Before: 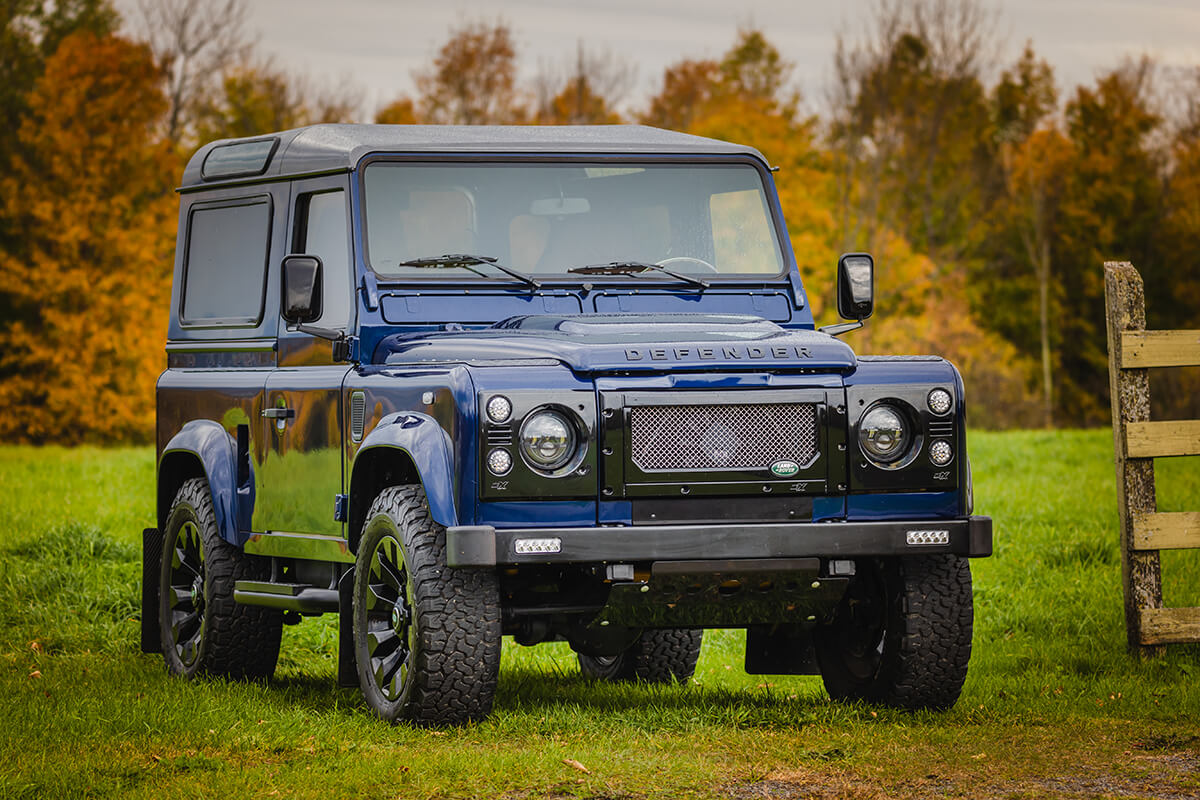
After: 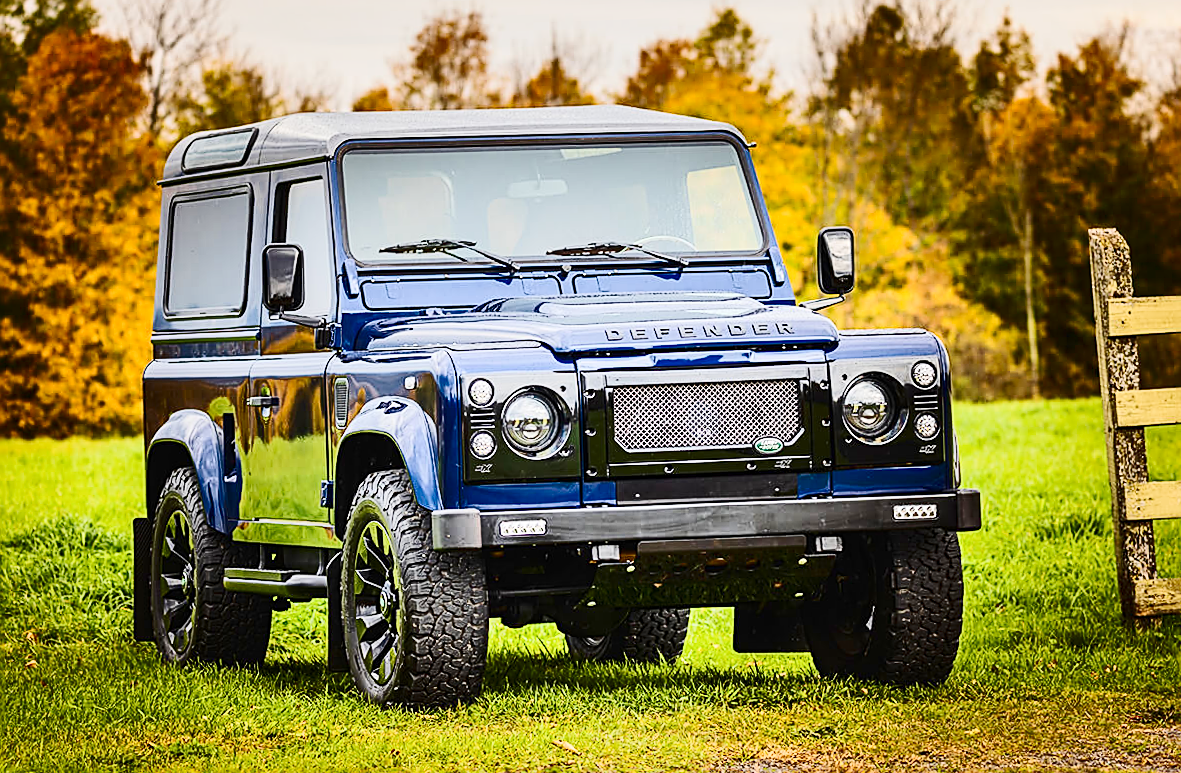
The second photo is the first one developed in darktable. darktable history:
shadows and highlights: shadows 49, highlights -41, soften with gaussian
rotate and perspective: rotation -1.32°, lens shift (horizontal) -0.031, crop left 0.015, crop right 0.985, crop top 0.047, crop bottom 0.982
base curve: curves: ch0 [(0, 0) (0.158, 0.273) (0.879, 0.895) (1, 1)], preserve colors none
contrast brightness saturation: contrast 0.4, brightness 0.05, saturation 0.25
sharpen: amount 0.75
